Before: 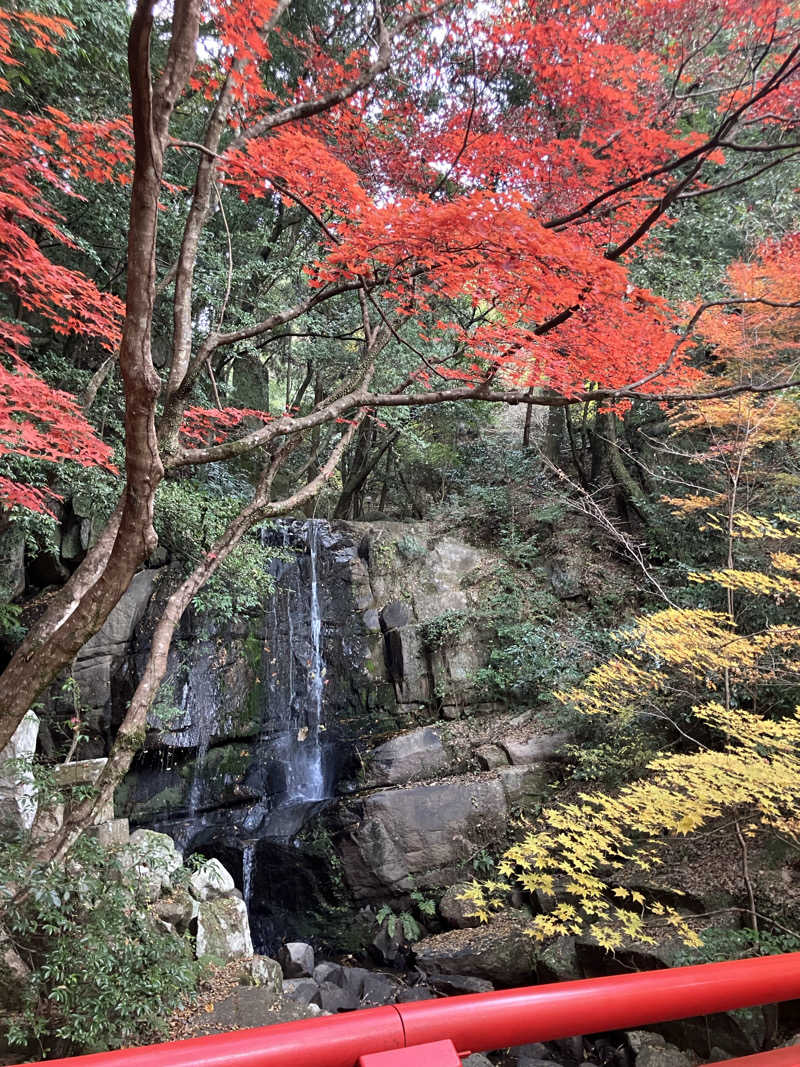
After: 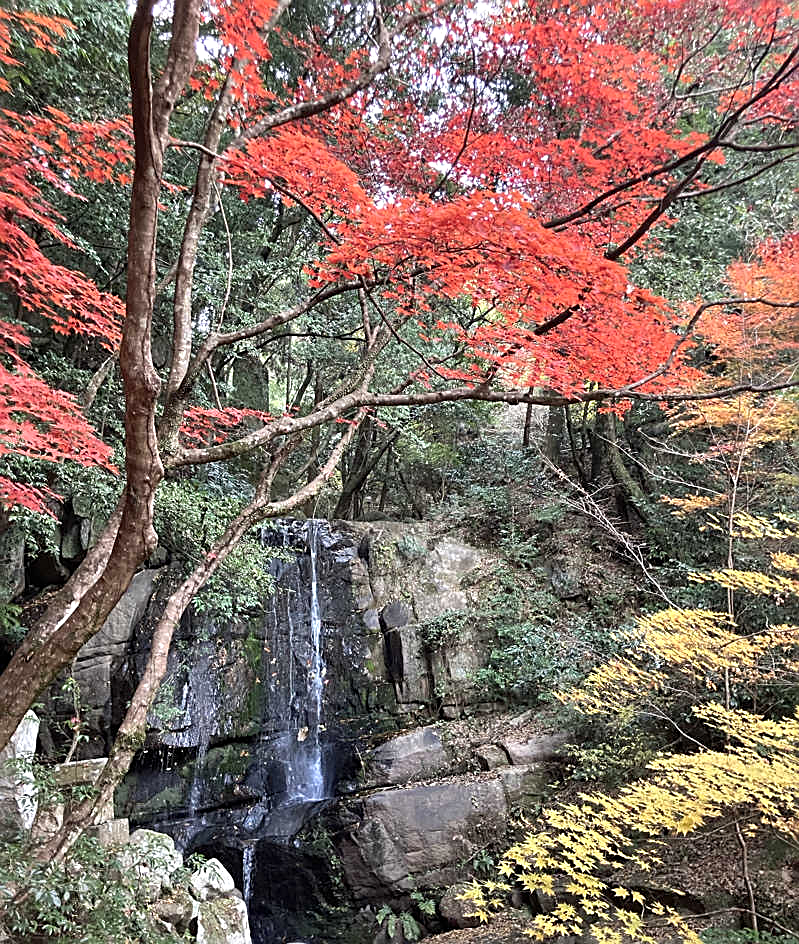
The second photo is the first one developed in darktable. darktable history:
crop and rotate: top 0%, bottom 11.49%
exposure: black level correction 0, exposure 0.3 EV, compensate highlight preservation false
sharpen: amount 0.55
